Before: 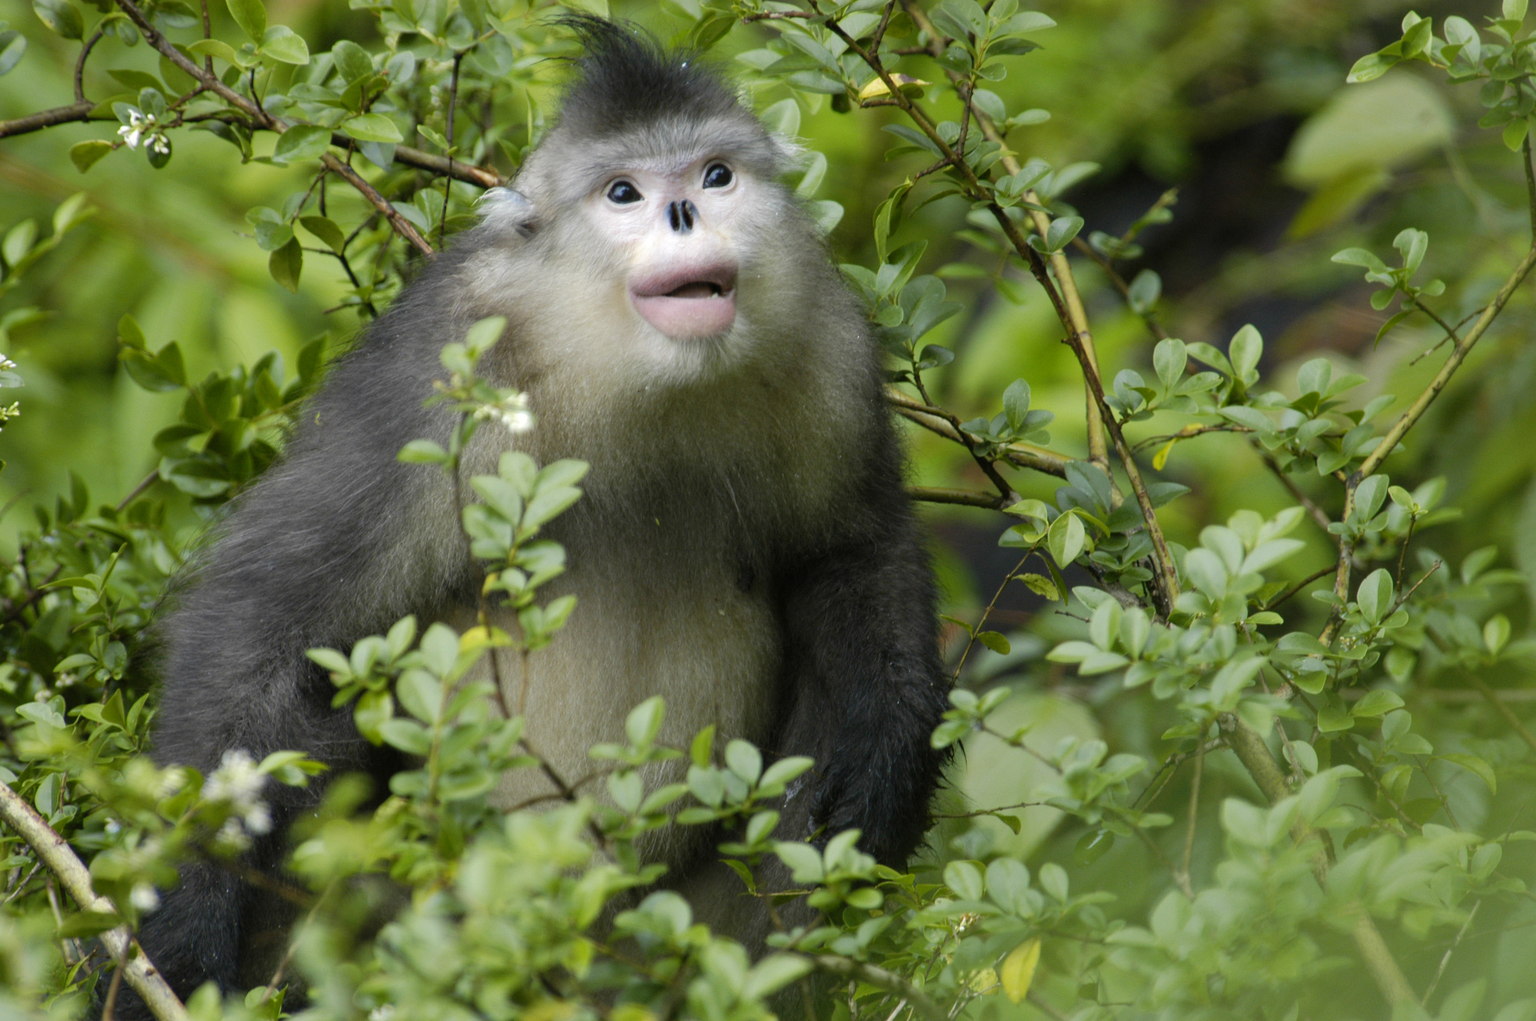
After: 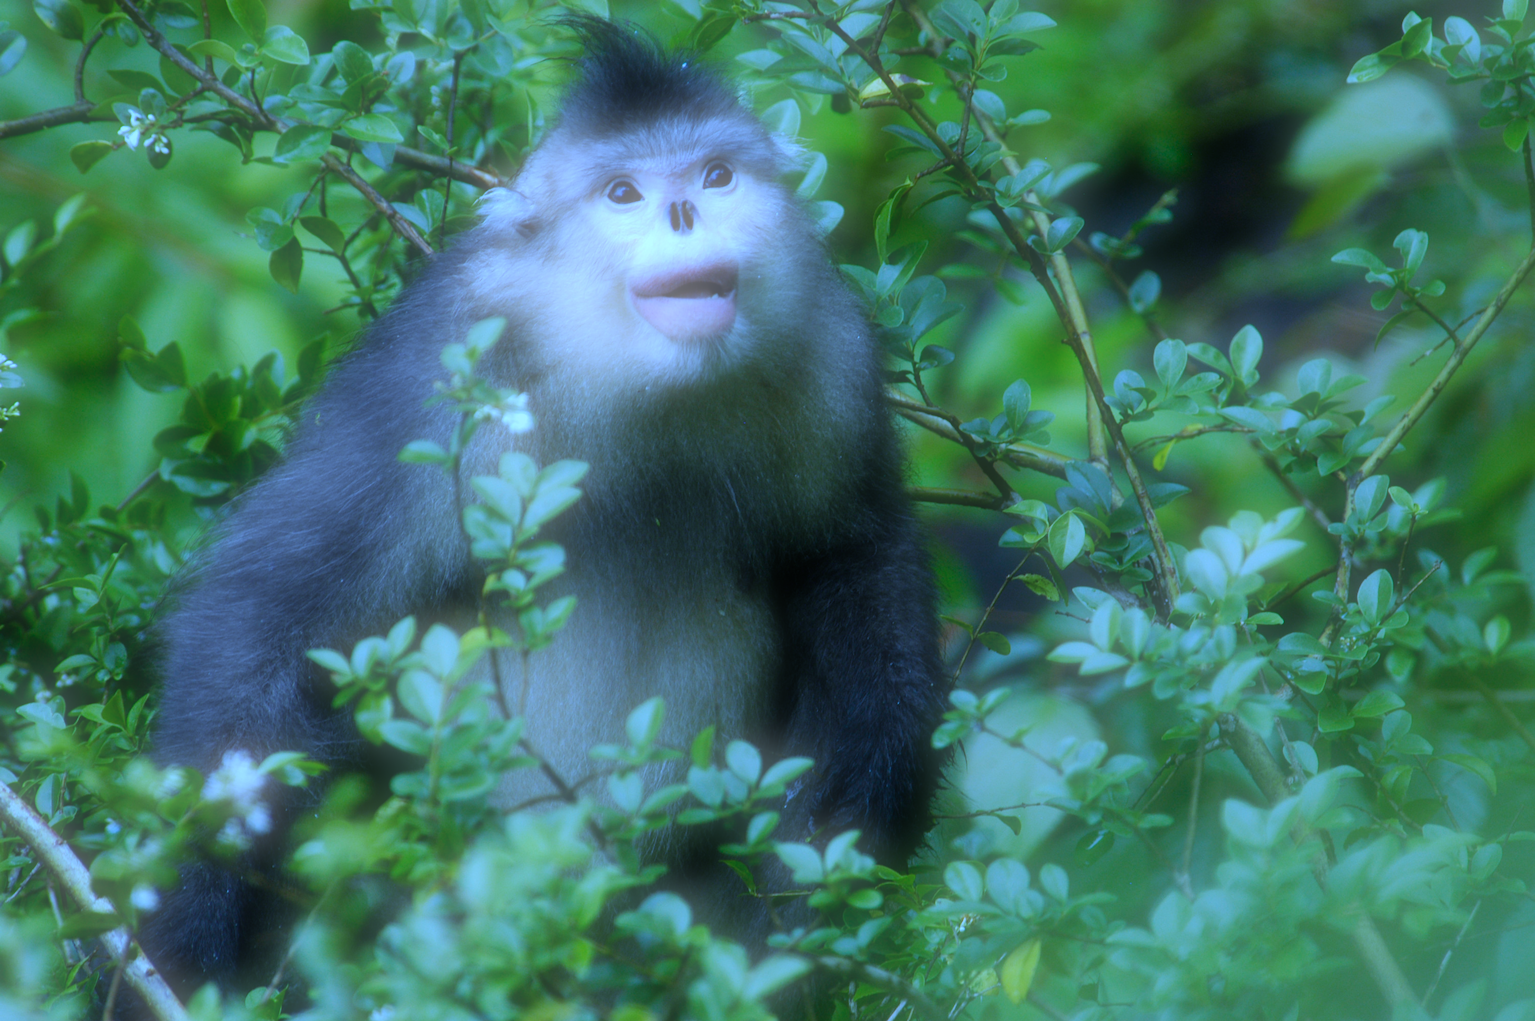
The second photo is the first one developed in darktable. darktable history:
white balance: red 0.766, blue 1.537
soften: size 60.24%, saturation 65.46%, brightness 0.506 EV, mix 25.7%
